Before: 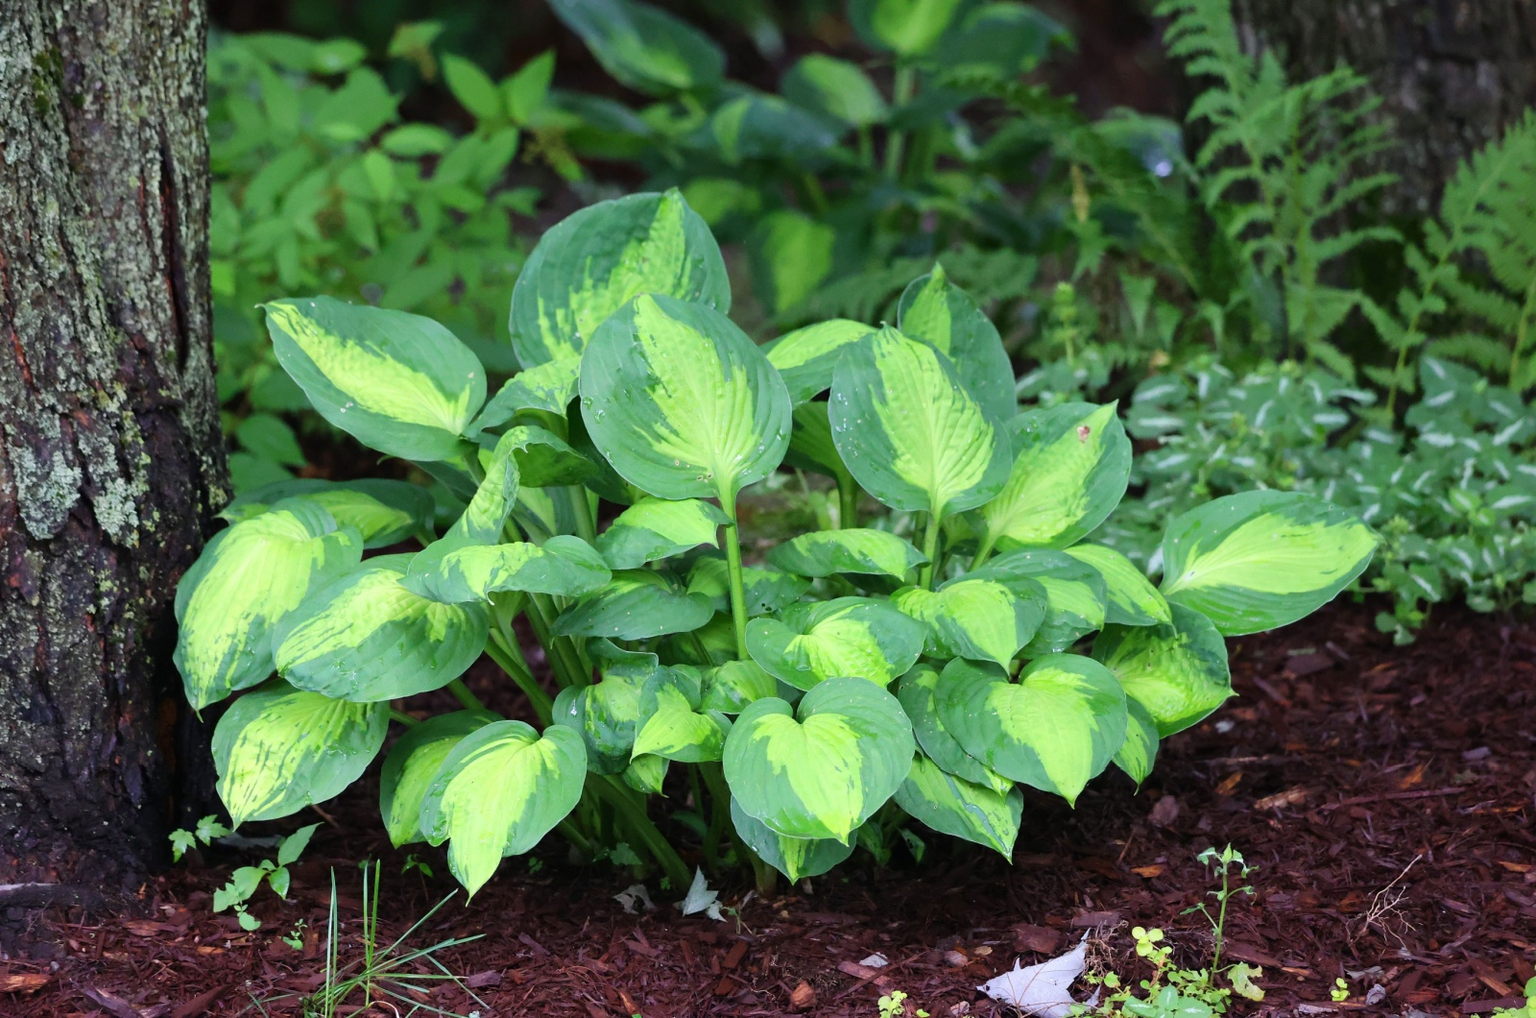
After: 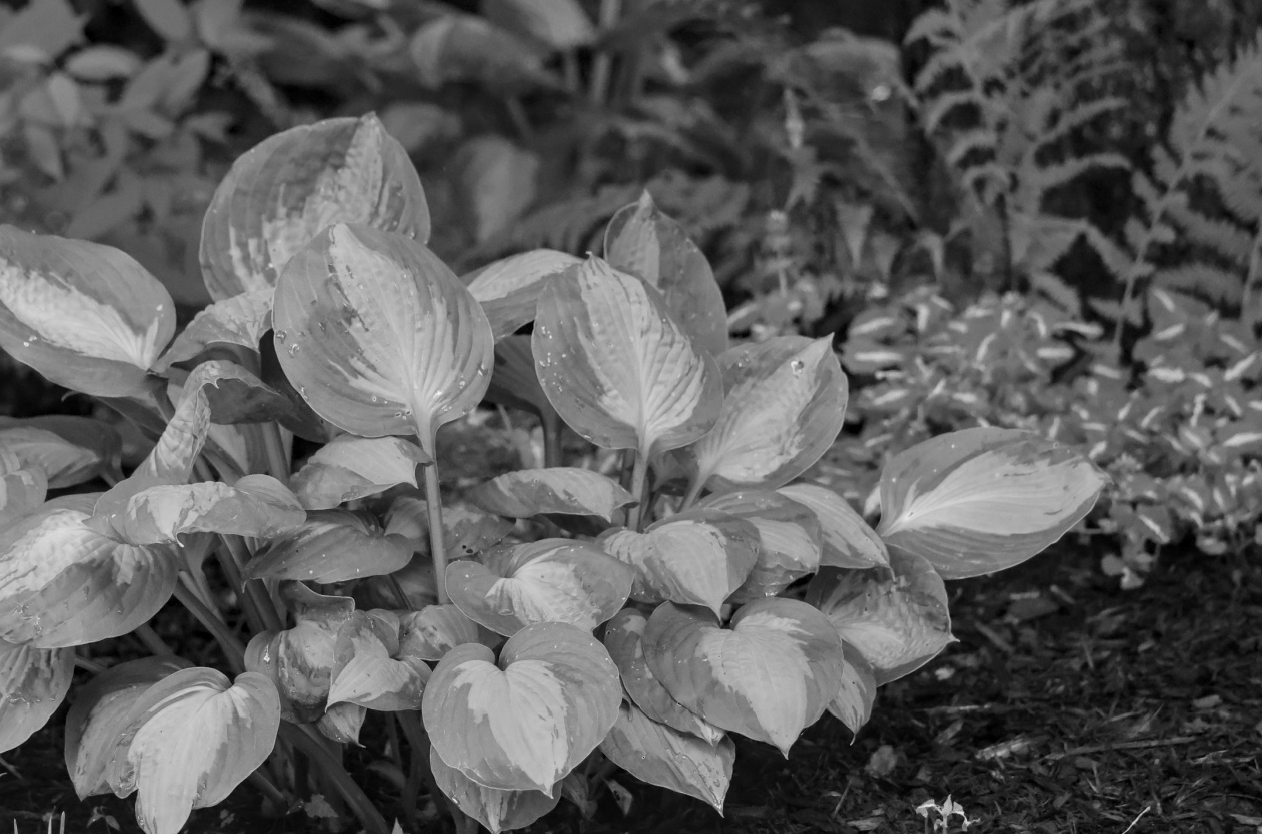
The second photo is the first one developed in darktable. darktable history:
local contrast: detail 130%
crop and rotate: left 20.74%, top 7.912%, right 0.375%, bottom 13.378%
color zones: curves: ch0 [(0, 0.5) (0.125, 0.4) (0.25, 0.5) (0.375, 0.4) (0.5, 0.4) (0.625, 0.35) (0.75, 0.35) (0.875, 0.5)]; ch1 [(0, 0.35) (0.125, 0.45) (0.25, 0.35) (0.375, 0.35) (0.5, 0.35) (0.625, 0.35) (0.75, 0.45) (0.875, 0.35)]; ch2 [(0, 0.6) (0.125, 0.5) (0.25, 0.5) (0.375, 0.6) (0.5, 0.6) (0.625, 0.5) (0.75, 0.5) (0.875, 0.5)]
monochrome: a 16.06, b 15.48, size 1
bloom: size 9%, threshold 100%, strength 7%
